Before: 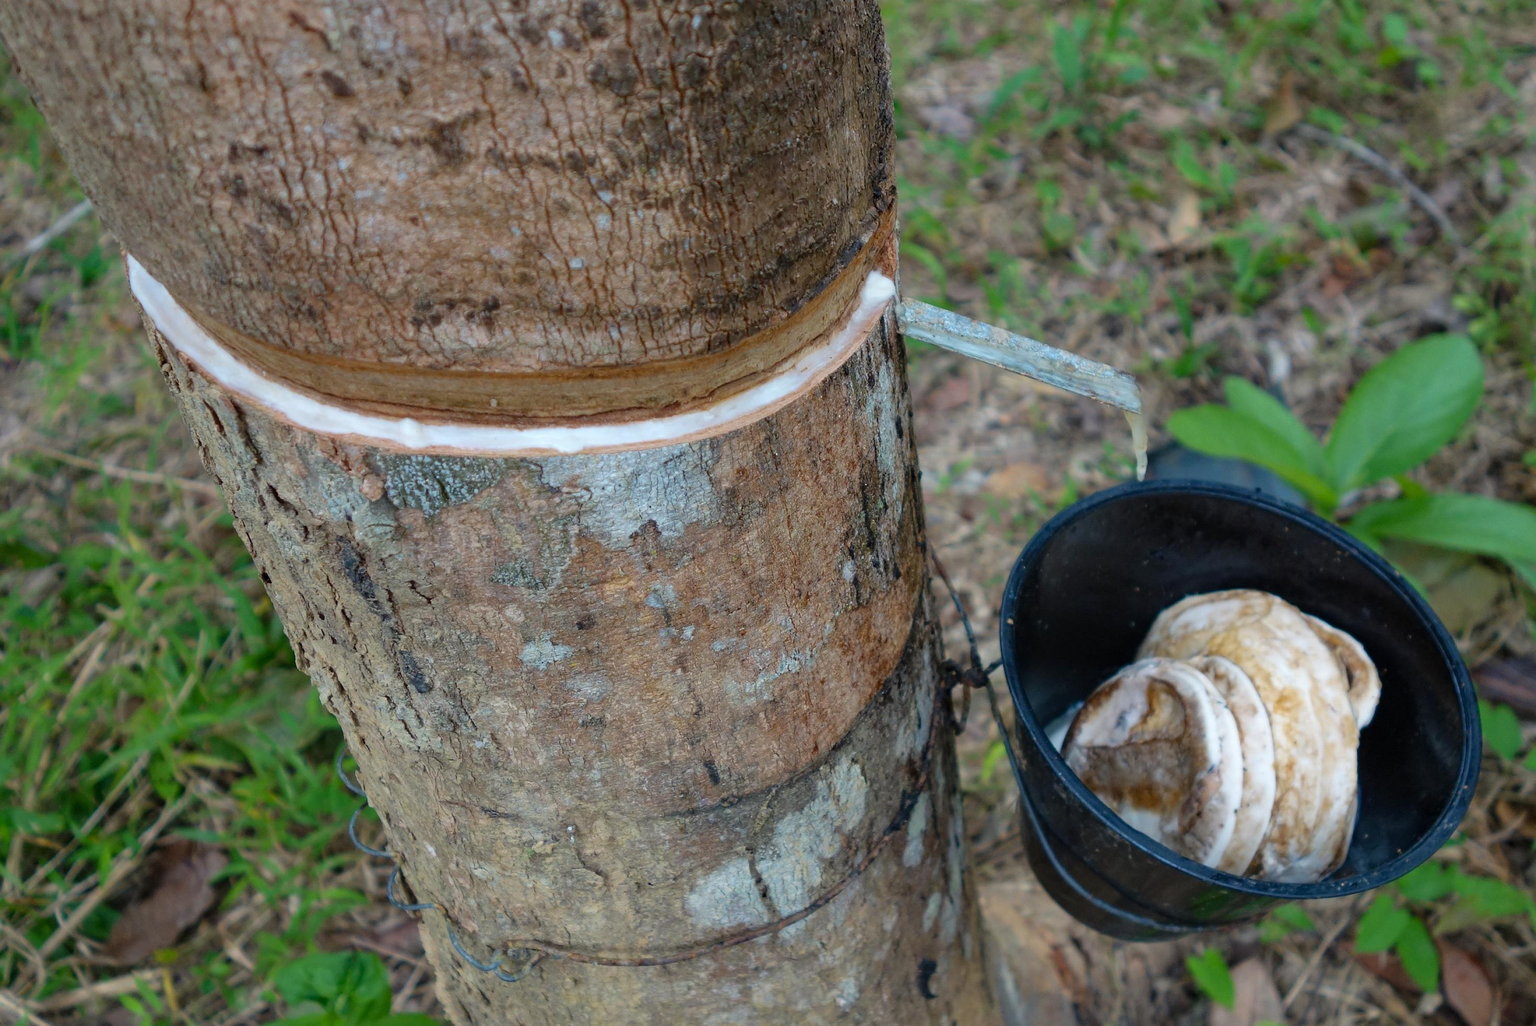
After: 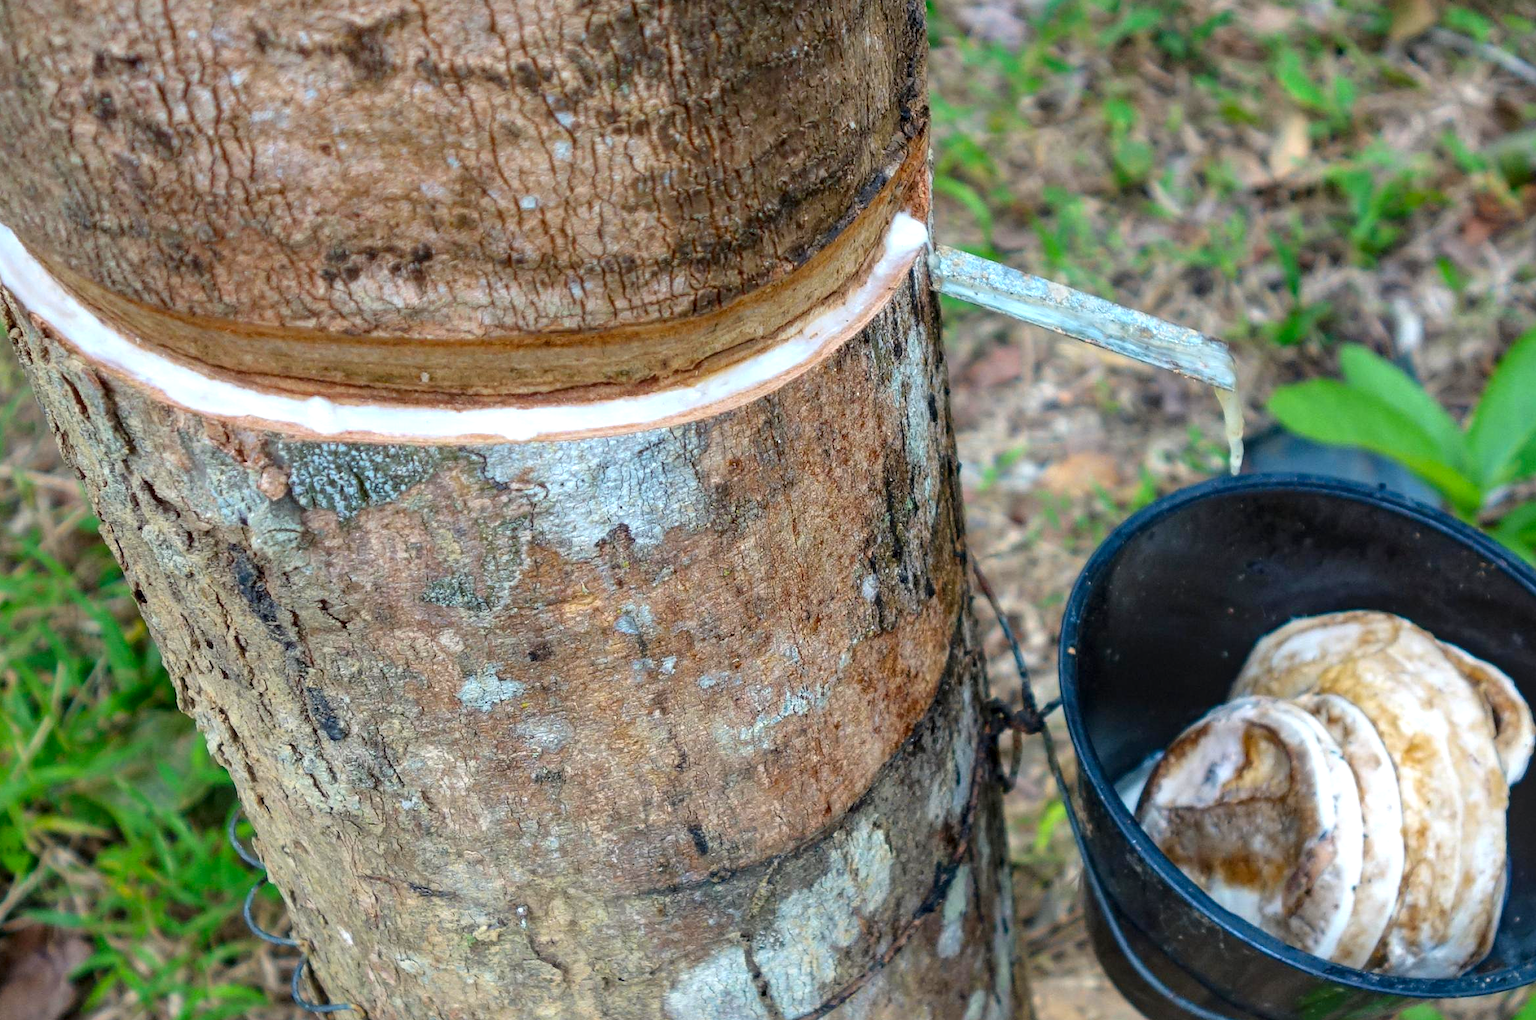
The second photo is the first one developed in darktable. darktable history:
local contrast: highlights 60%, shadows 63%, detail 160%
exposure: exposure 0.563 EV, compensate highlight preservation false
contrast brightness saturation: contrast -0.197, saturation 0.187
crop and rotate: left 10.069%, top 9.909%, right 10.019%, bottom 10.563%
